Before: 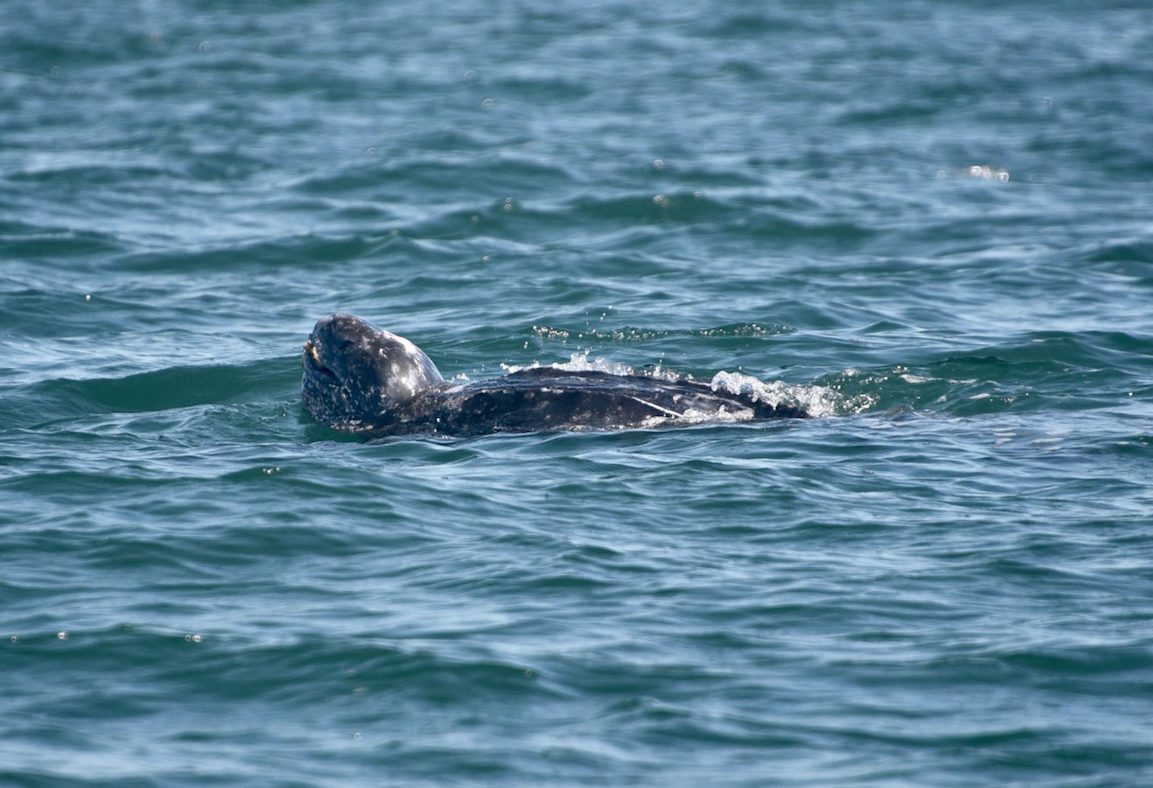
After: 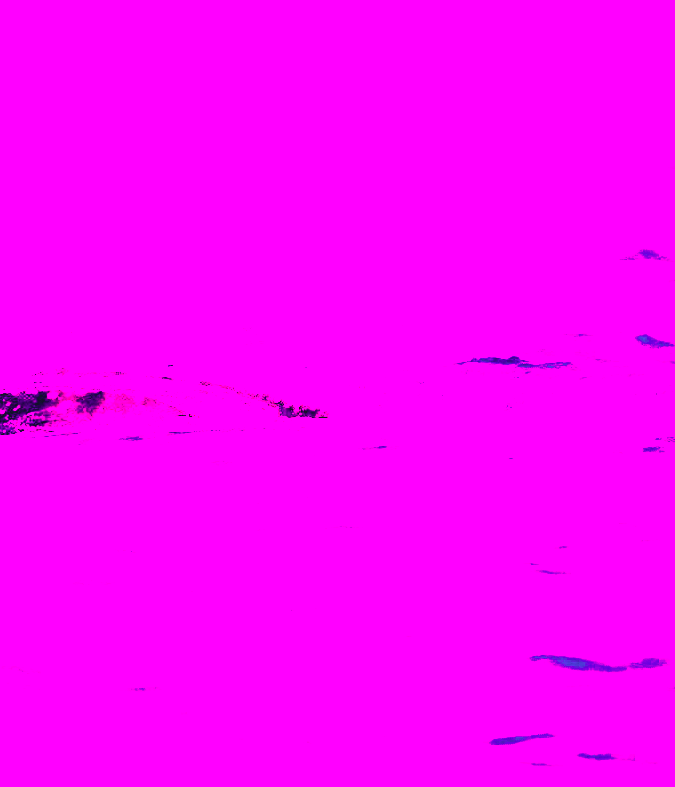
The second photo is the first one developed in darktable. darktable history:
color balance rgb: linear chroma grading › global chroma 20%, perceptual saturation grading › global saturation 65%, perceptual saturation grading › highlights 60%, perceptual saturation grading › mid-tones 50%, perceptual saturation grading › shadows 50%, perceptual brilliance grading › global brilliance 30%, perceptual brilliance grading › highlights 50%, perceptual brilliance grading › mid-tones 50%, perceptual brilliance grading › shadows -22%, global vibrance 20%
crop: left 41.402%
local contrast: detail 110%
contrast brightness saturation: contrast 0.23, brightness 0.1, saturation 0.29
base curve: curves: ch0 [(0, 0) (0.007, 0.004) (0.027, 0.03) (0.046, 0.07) (0.207, 0.54) (0.442, 0.872) (0.673, 0.972) (1, 1)], preserve colors none
white balance: red 4.26, blue 1.802
color contrast: blue-yellow contrast 0.62
color correction: highlights a* 12.23, highlights b* 5.41
